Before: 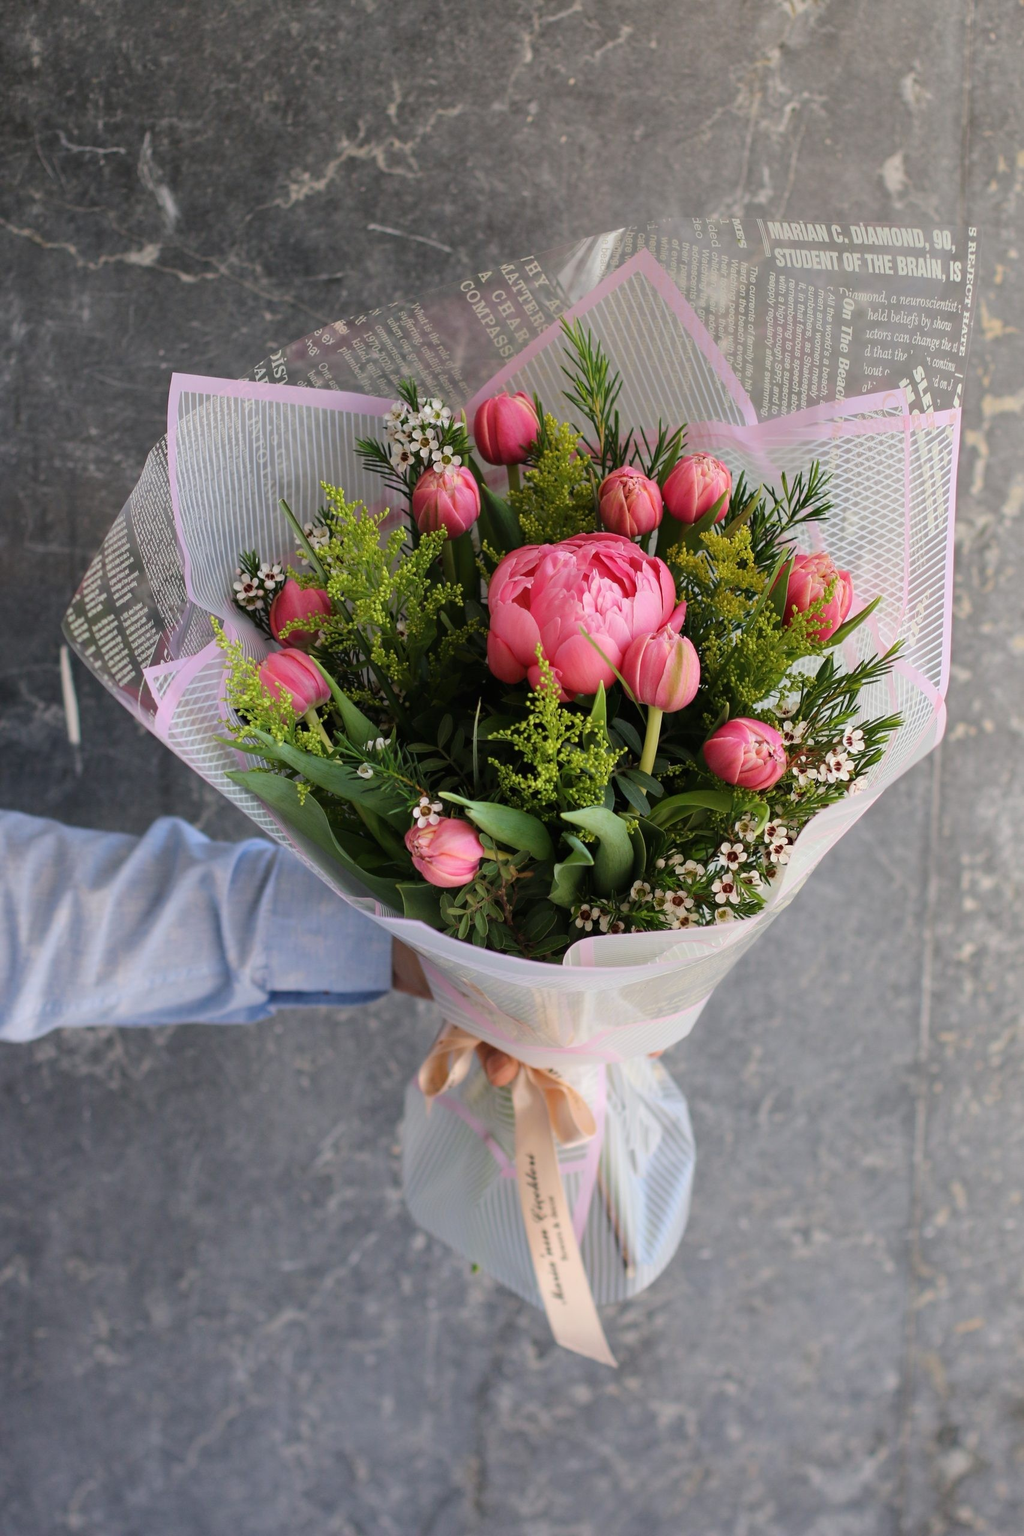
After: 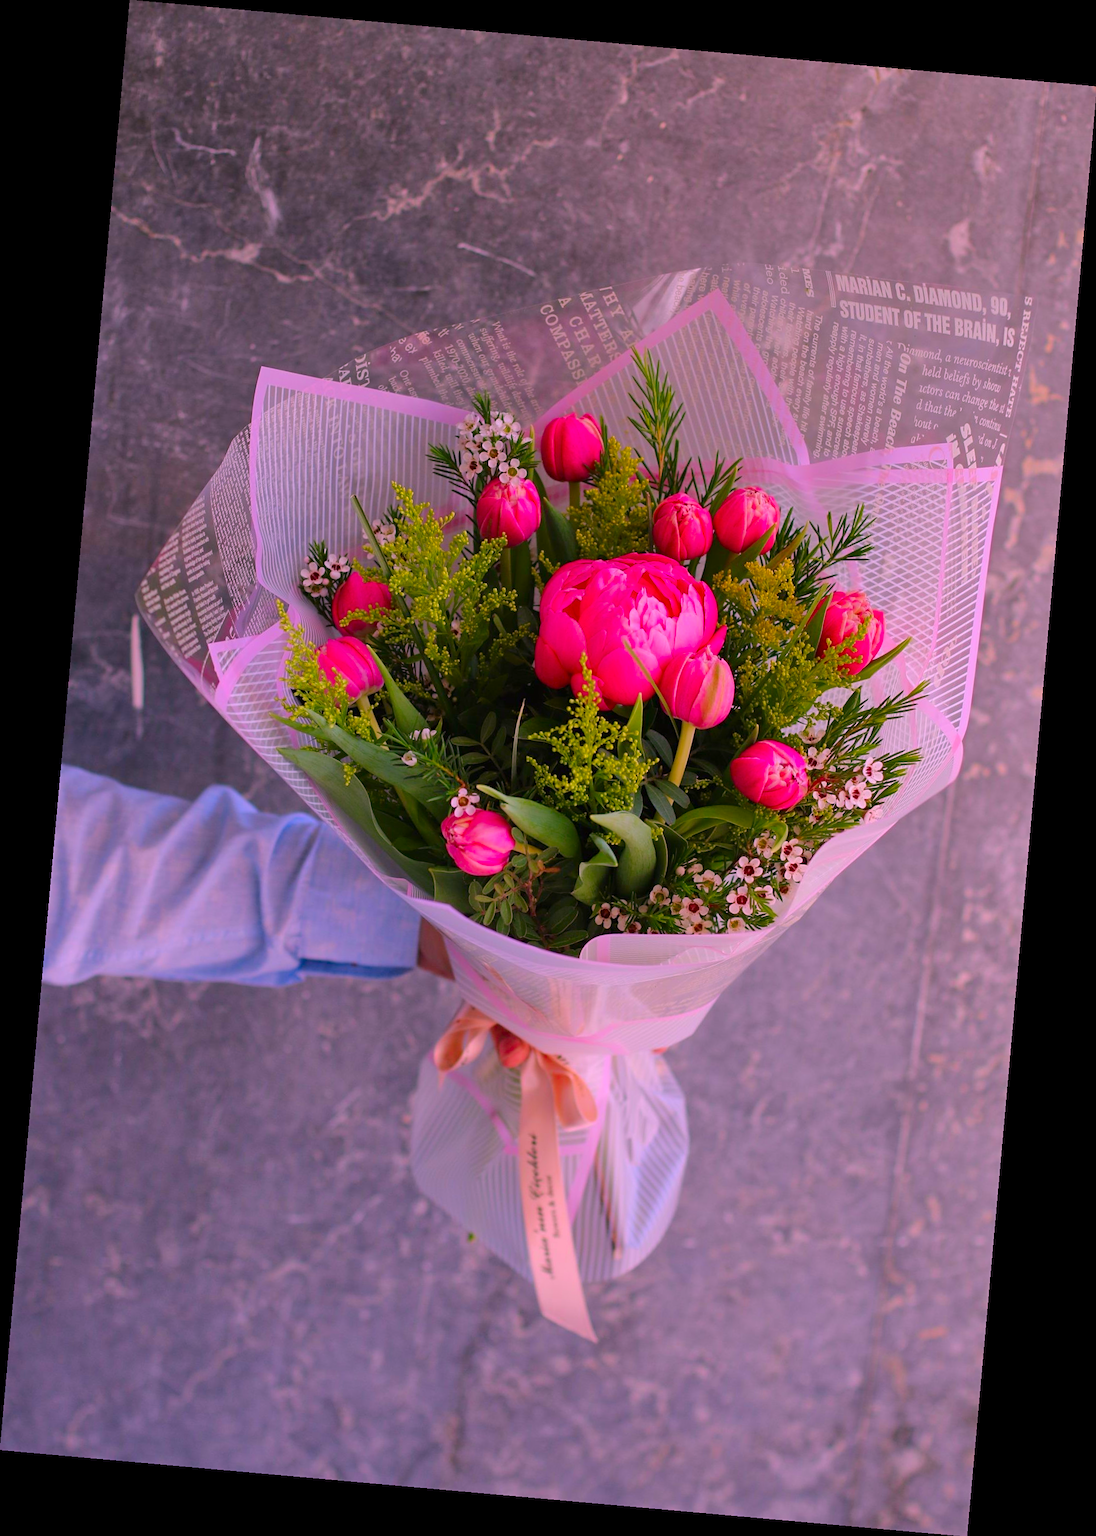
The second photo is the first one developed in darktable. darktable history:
tone equalizer: -8 EV 0.25 EV, -7 EV 0.417 EV, -6 EV 0.417 EV, -5 EV 0.25 EV, -3 EV -0.25 EV, -2 EV -0.417 EV, -1 EV -0.417 EV, +0 EV -0.25 EV, edges refinement/feathering 500, mask exposure compensation -1.57 EV, preserve details guided filter
color correction: highlights a* 19.5, highlights b* -11.53, saturation 1.69
rotate and perspective: rotation 5.12°, automatic cropping off
sharpen: amount 0.2
